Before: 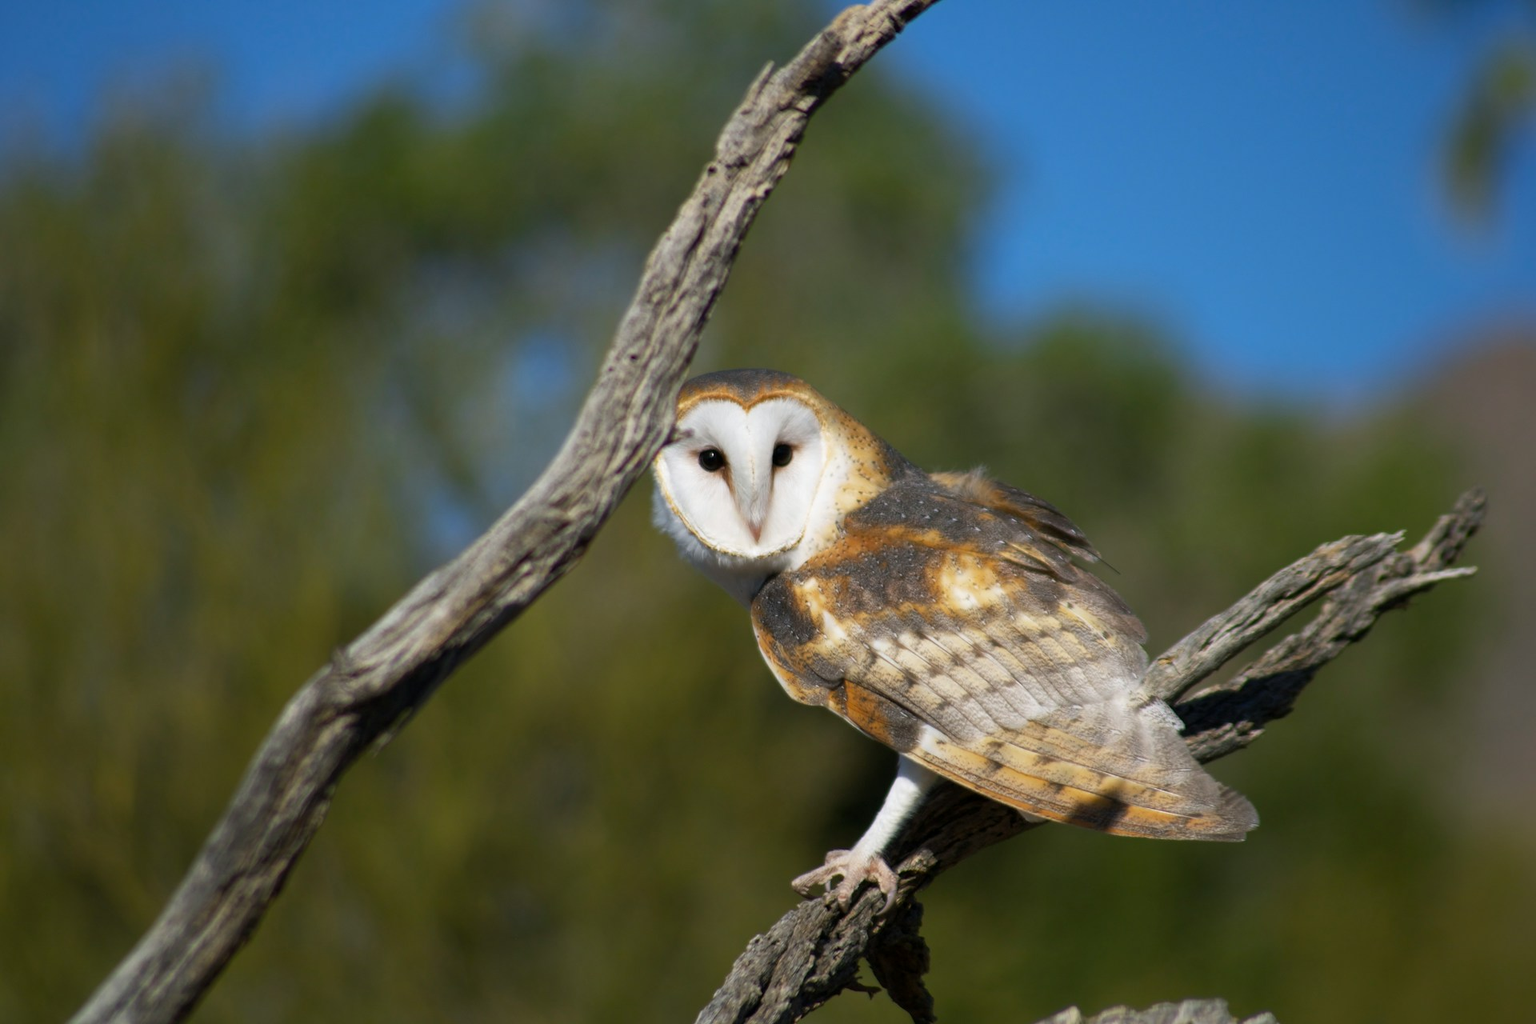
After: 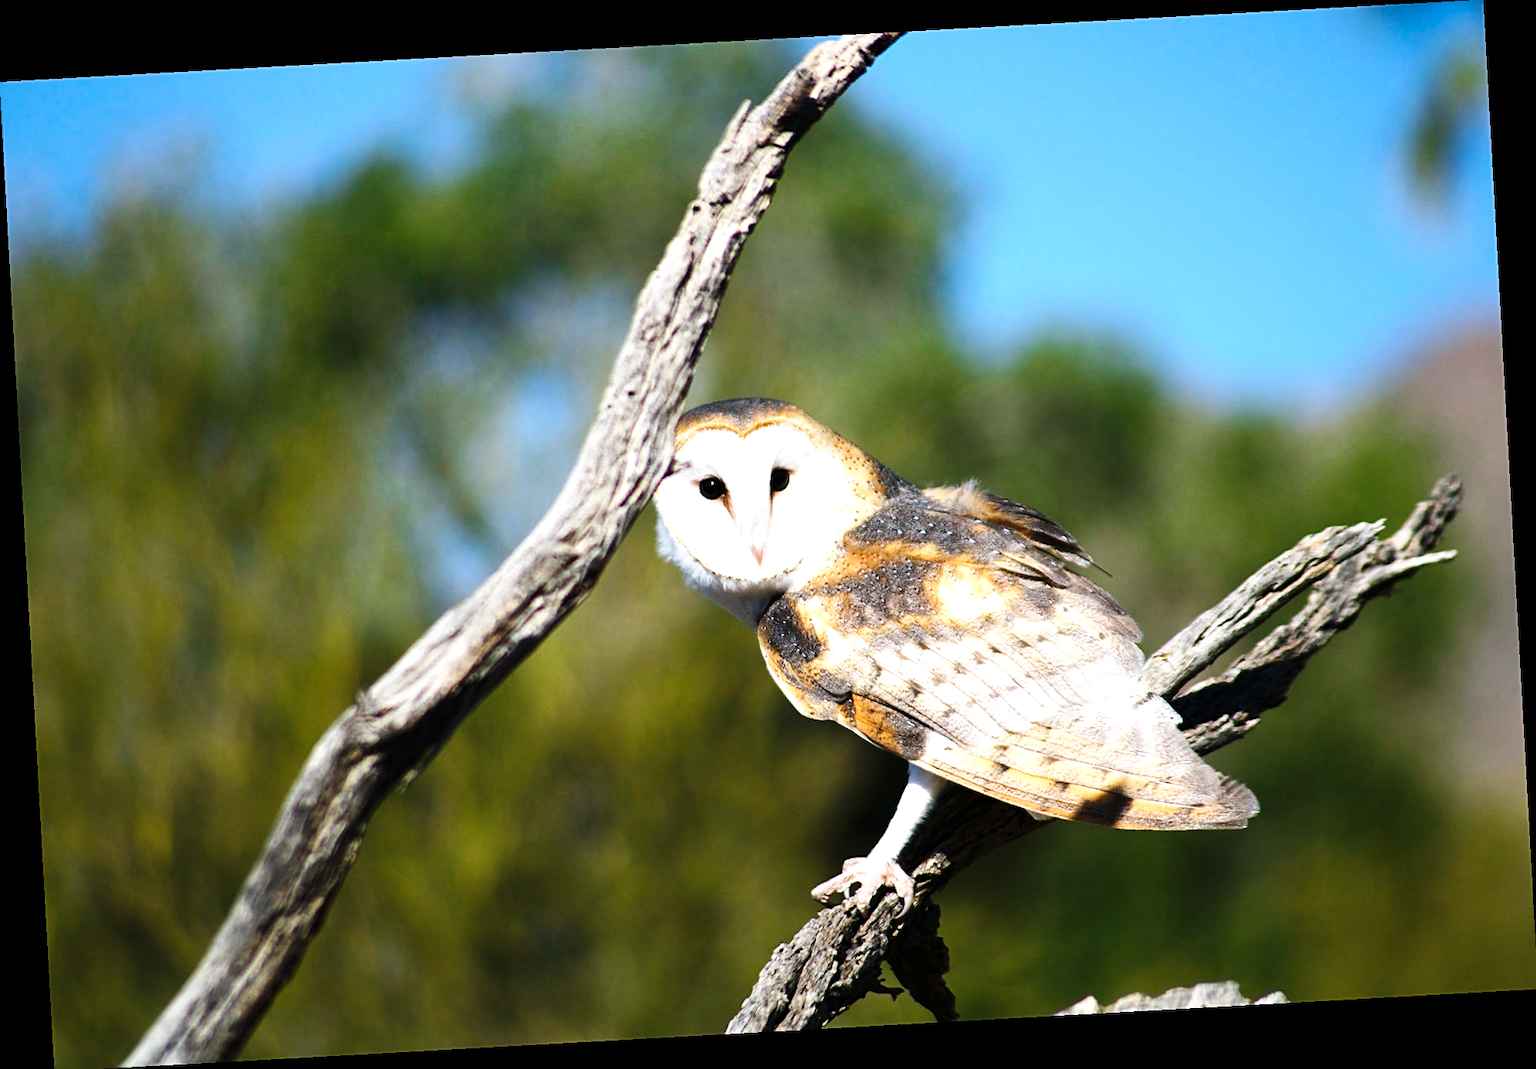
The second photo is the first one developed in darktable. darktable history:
sharpen: on, module defaults
white balance: red 1.045, blue 0.932
tone equalizer: -8 EV -0.75 EV, -7 EV -0.7 EV, -6 EV -0.6 EV, -5 EV -0.4 EV, -3 EV 0.4 EV, -2 EV 0.6 EV, -1 EV 0.7 EV, +0 EV 0.75 EV, edges refinement/feathering 500, mask exposure compensation -1.57 EV, preserve details no
exposure: exposure 0.6 EV, compensate highlight preservation false
rotate and perspective: rotation -3.18°, automatic cropping off
base curve: curves: ch0 [(0, 0) (0.036, 0.025) (0.121, 0.166) (0.206, 0.329) (0.605, 0.79) (1, 1)], preserve colors none
color calibration: illuminant as shot in camera, x 0.37, y 0.382, temperature 4313.32 K
